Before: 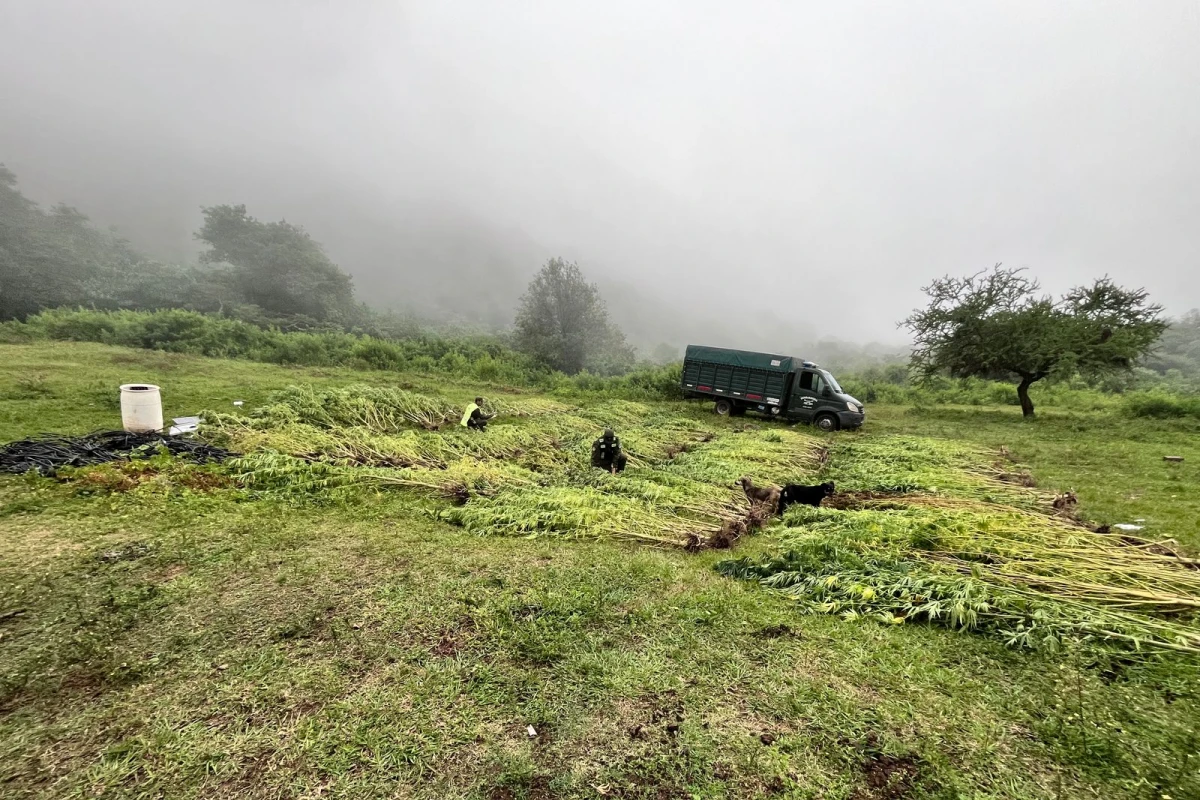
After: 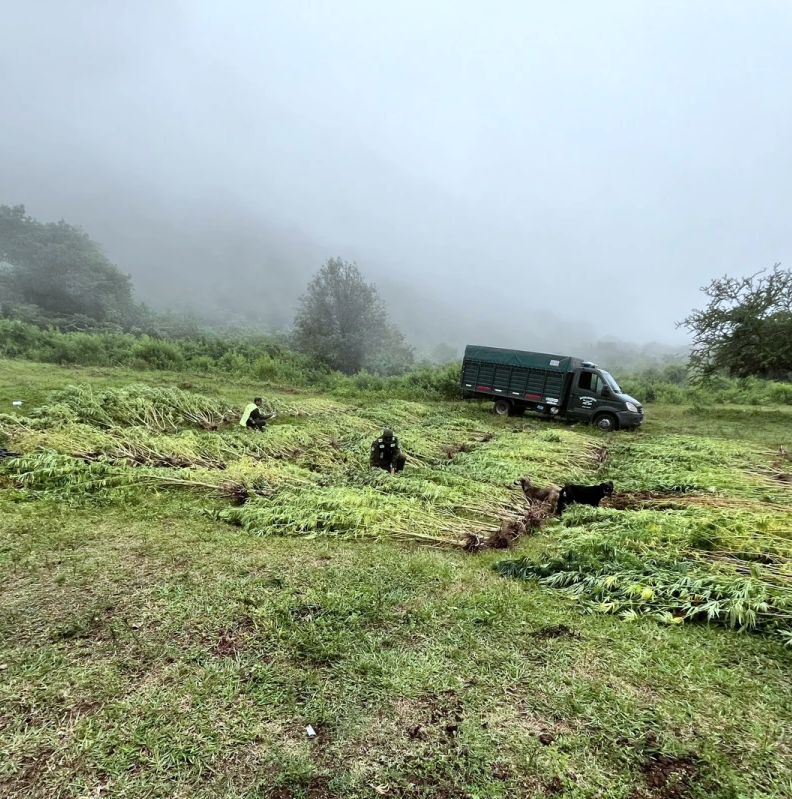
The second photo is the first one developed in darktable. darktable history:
crop and rotate: left 18.442%, right 15.508%
color correction: highlights a* -4.18, highlights b* -10.81
